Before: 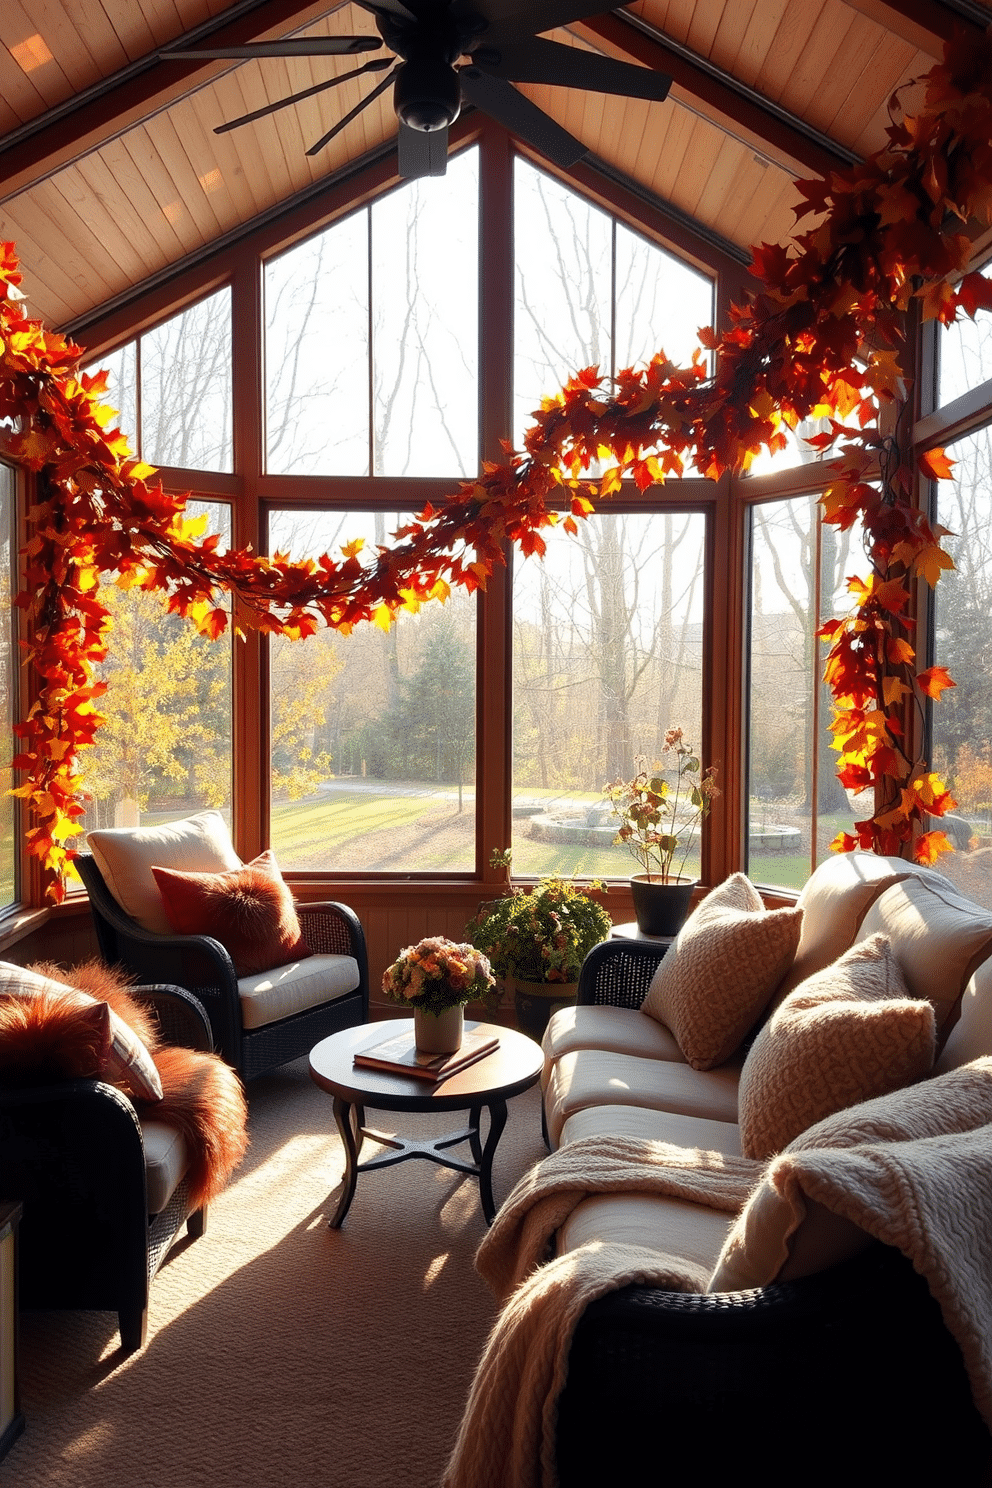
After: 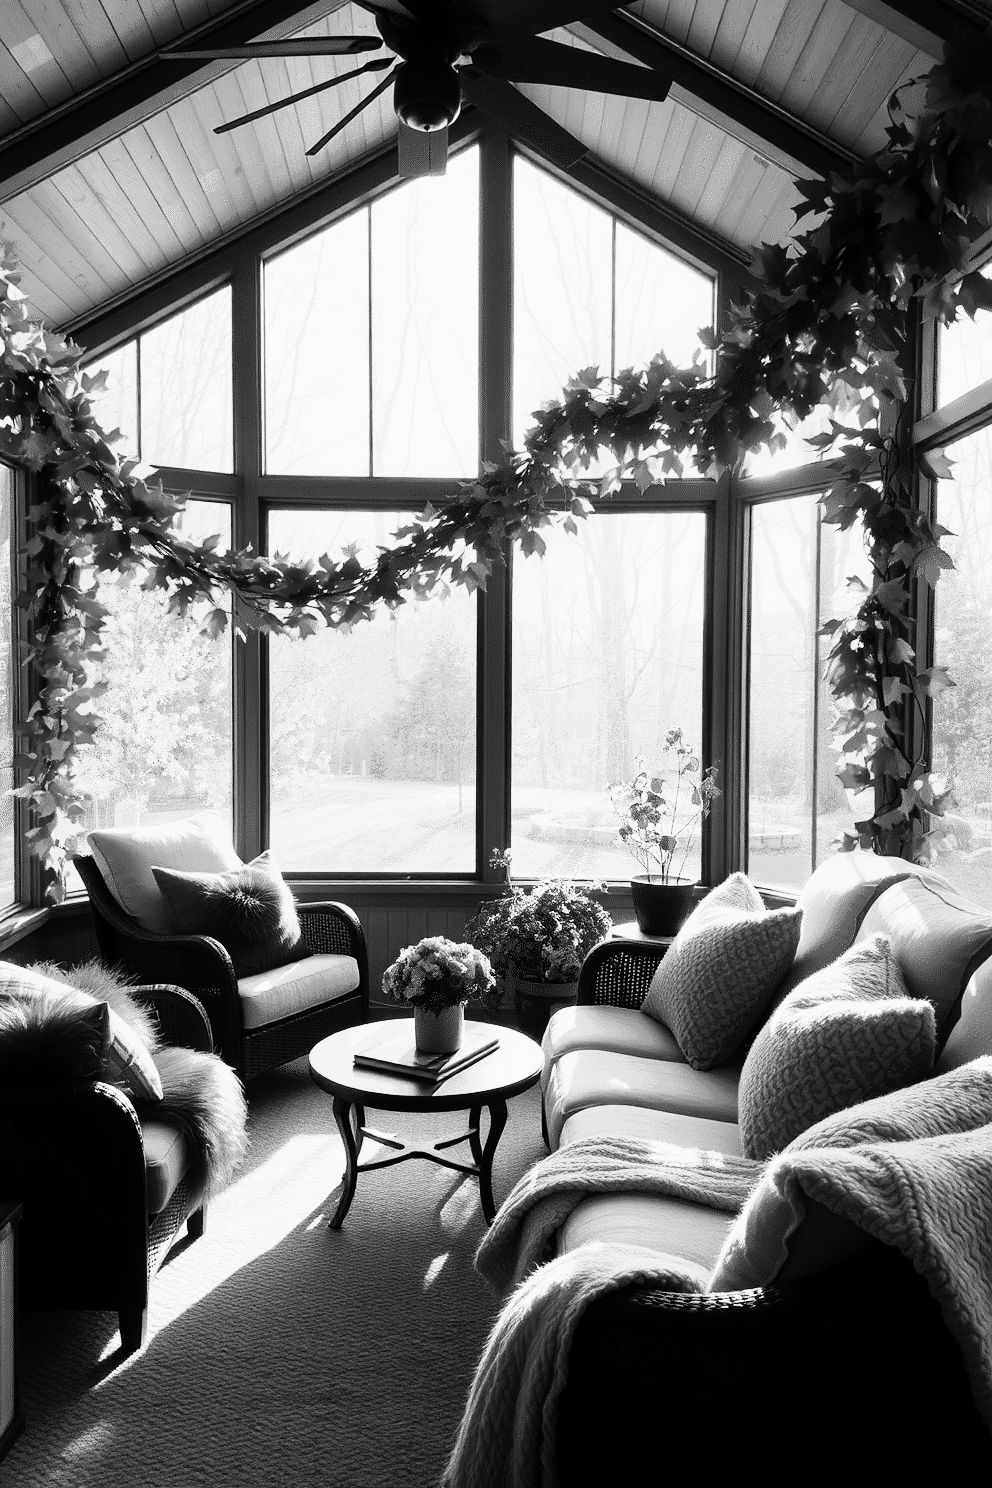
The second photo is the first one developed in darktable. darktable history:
color balance rgb: shadows lift › chroma 1%, shadows lift › hue 113°, highlights gain › chroma 0.2%, highlights gain › hue 333°, perceptual saturation grading › global saturation 20%, perceptual saturation grading › highlights -50%, perceptual saturation grading › shadows 25%, contrast -20%
color zones: curves: ch0 [(0, 0.5) (0.125, 0.4) (0.25, 0.5) (0.375, 0.4) (0.5, 0.4) (0.625, 0.35) (0.75, 0.35) (0.875, 0.5)]; ch1 [(0, 0.35) (0.125, 0.45) (0.25, 0.35) (0.375, 0.35) (0.5, 0.35) (0.625, 0.35) (0.75, 0.45) (0.875, 0.35)]; ch2 [(0, 0.6) (0.125, 0.5) (0.25, 0.5) (0.375, 0.6) (0.5, 0.6) (0.625, 0.5) (0.75, 0.5) (0.875, 0.5)]
monochrome: on, module defaults
rgb curve: curves: ch0 [(0, 0) (0.21, 0.15) (0.24, 0.21) (0.5, 0.75) (0.75, 0.96) (0.89, 0.99) (1, 1)]; ch1 [(0, 0.02) (0.21, 0.13) (0.25, 0.2) (0.5, 0.67) (0.75, 0.9) (0.89, 0.97) (1, 1)]; ch2 [(0, 0.02) (0.21, 0.13) (0.25, 0.2) (0.5, 0.67) (0.75, 0.9) (0.89, 0.97) (1, 1)], compensate middle gray true
